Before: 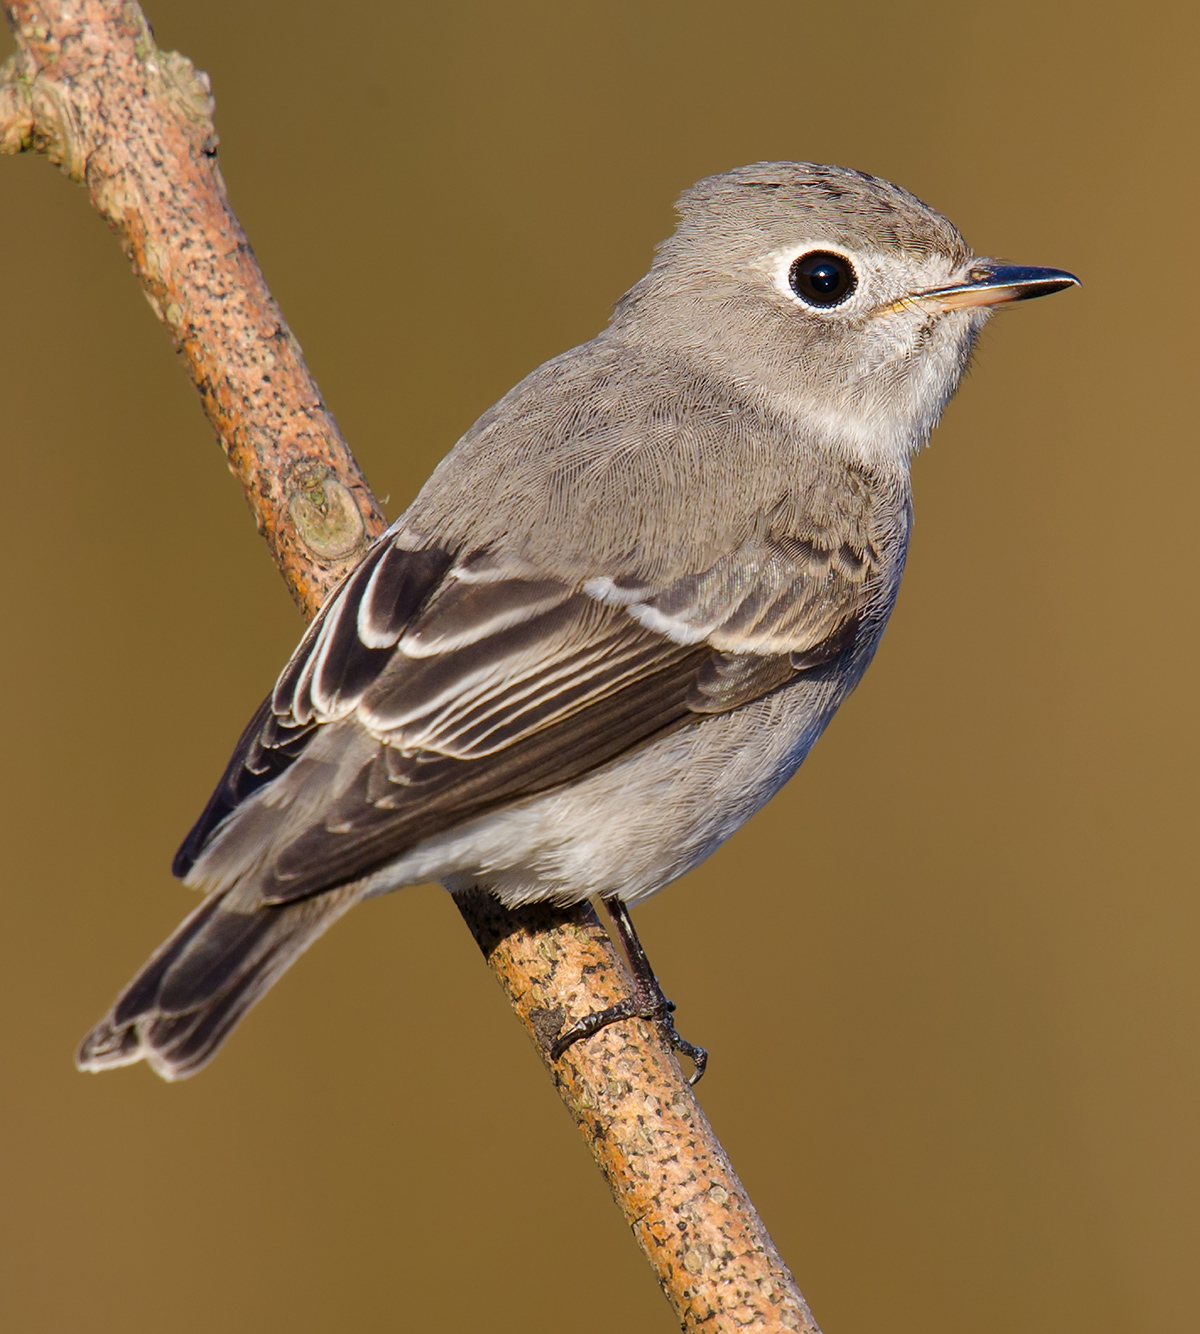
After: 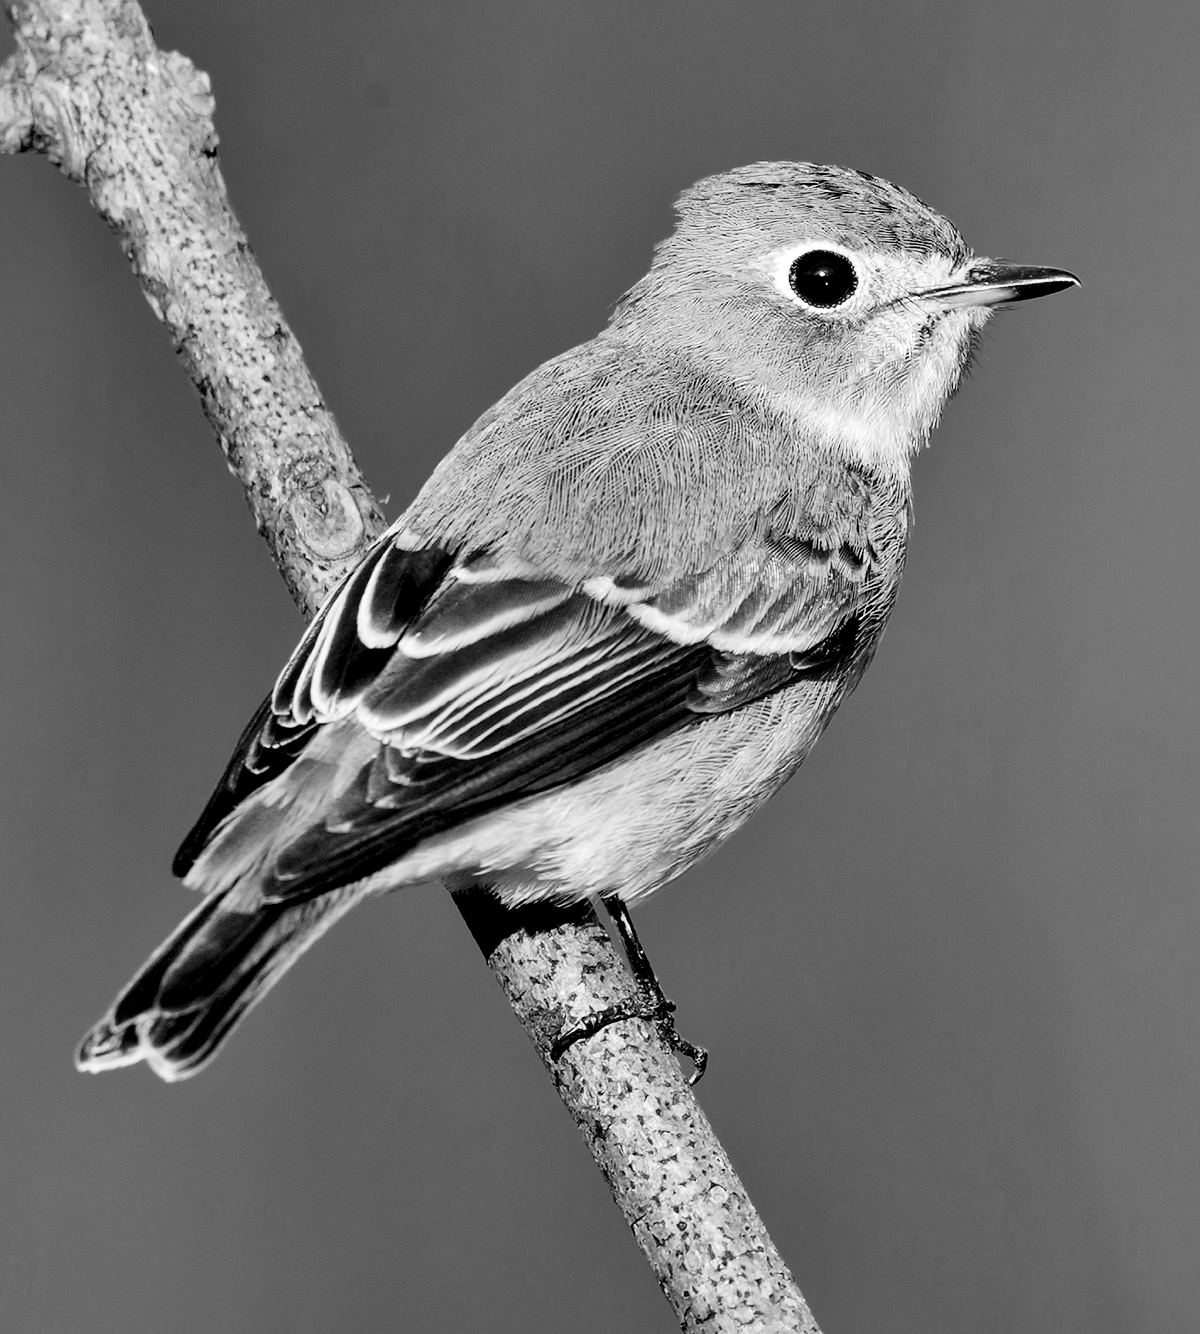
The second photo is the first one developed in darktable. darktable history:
filmic rgb: black relative exposure -5.09 EV, white relative exposure 3.97 EV, hardness 2.9, contrast 1.299, highlights saturation mix -30.53%, color science v6 (2022)
local contrast: mode bilateral grid, contrast 50, coarseness 50, detail 150%, midtone range 0.2
color calibration: output gray [0.18, 0.41, 0.41, 0], illuminant as shot in camera, x 0.463, y 0.42, temperature 2649.27 K
